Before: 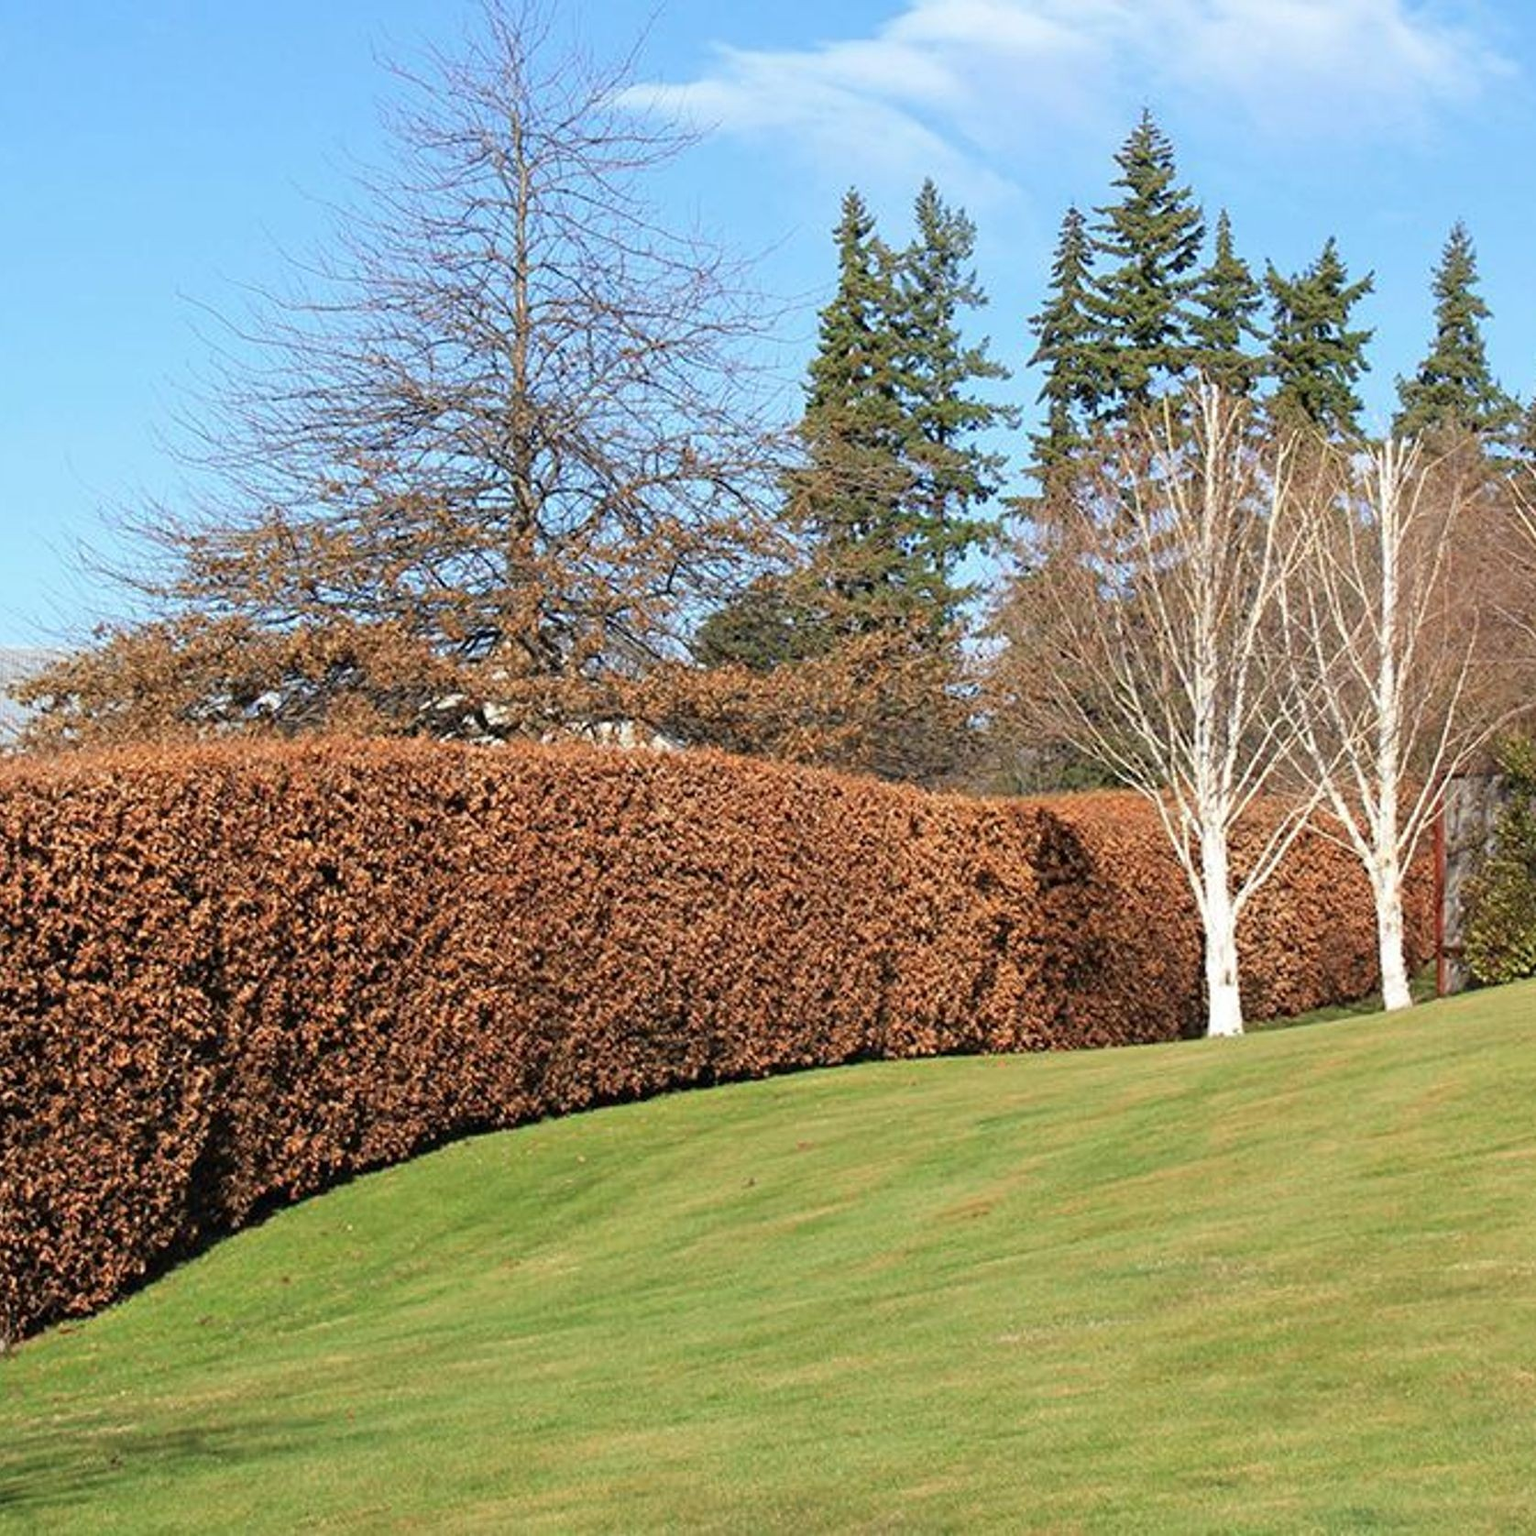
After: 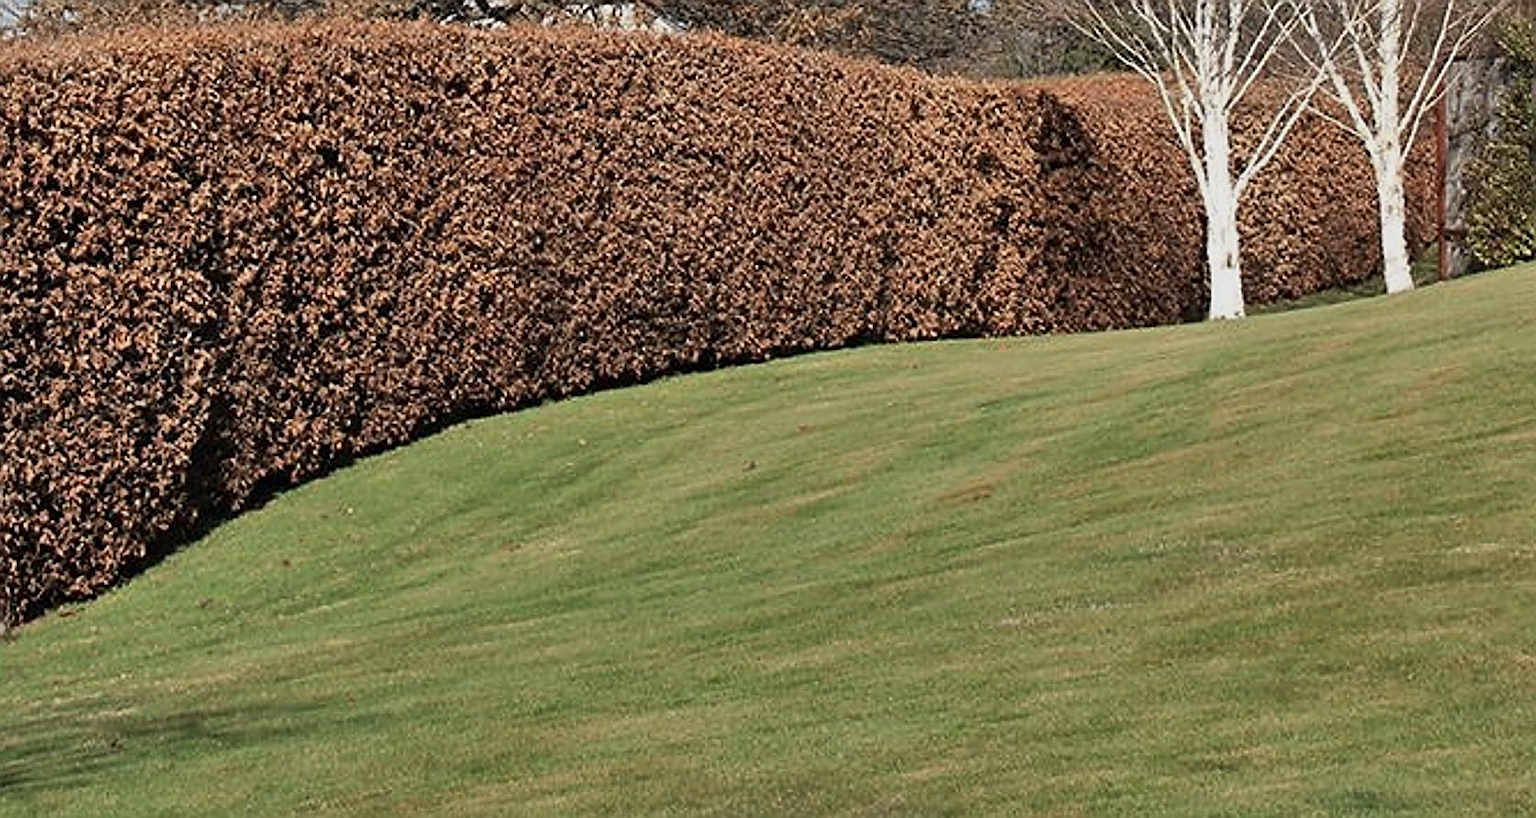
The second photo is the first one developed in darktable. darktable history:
sharpen: radius 1.361, amount 1.244, threshold 0.649
crop and rotate: top 46.776%, right 0.098%
contrast brightness saturation: contrast 0.103, saturation -0.303
shadows and highlights: shadows 82.58, white point adjustment -9.09, highlights -61.25, soften with gaussian
